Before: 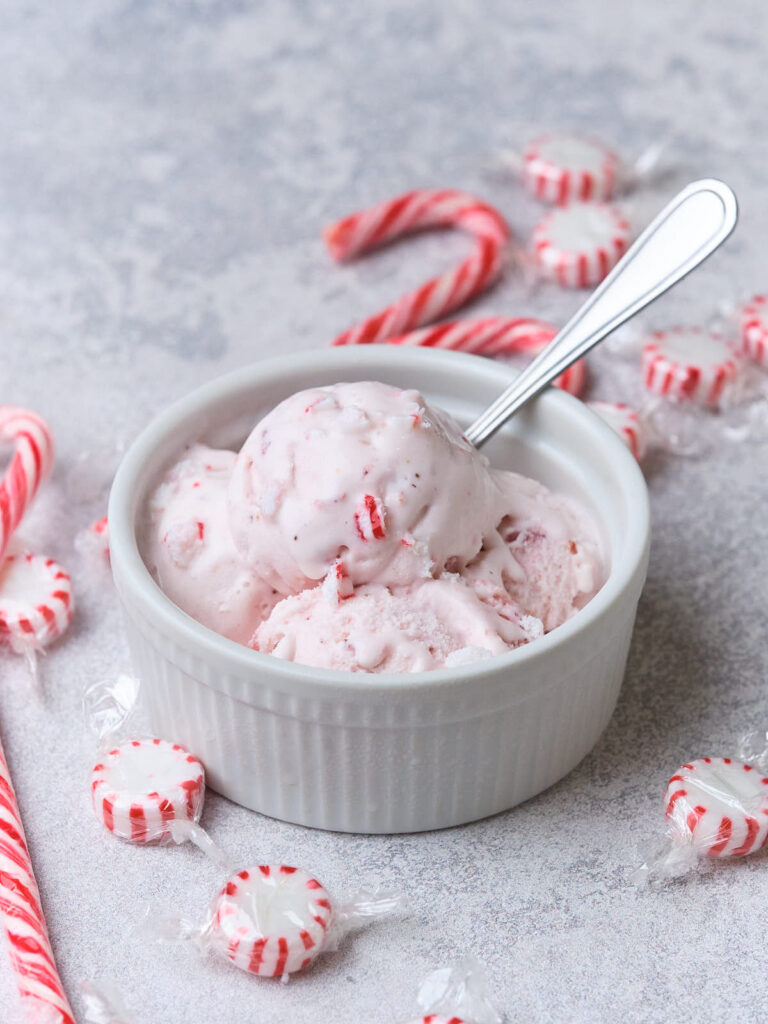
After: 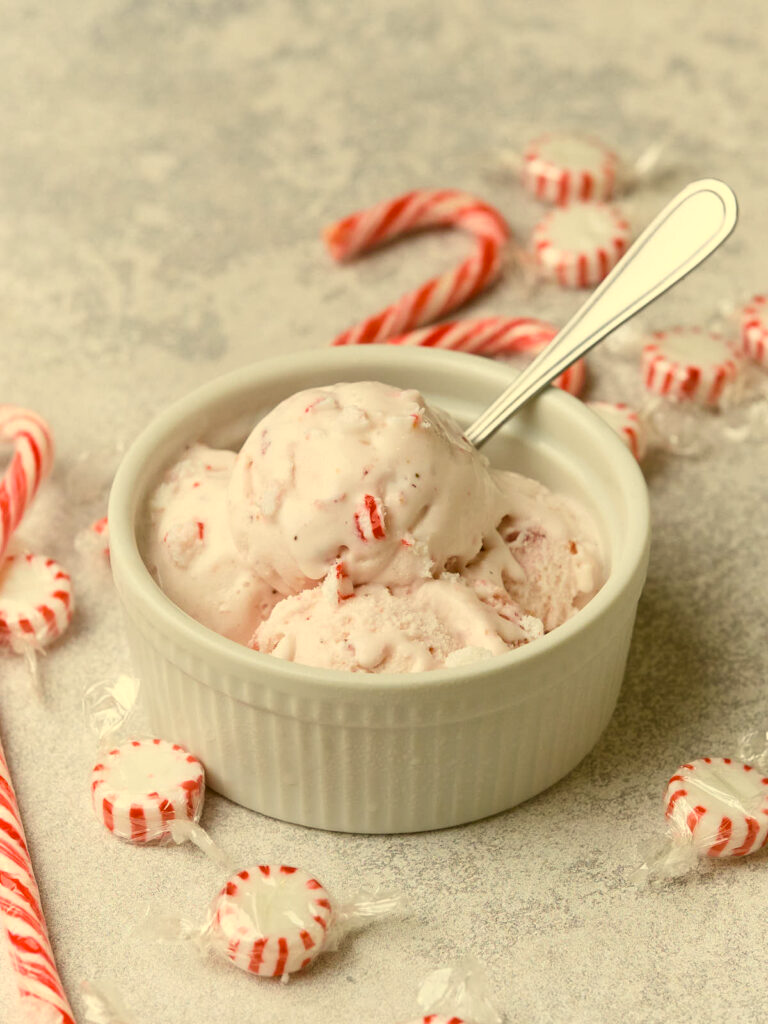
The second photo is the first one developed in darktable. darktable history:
color correction: highlights a* 0.173, highlights b* 28.89, shadows a* -0.171, shadows b* 20.93
